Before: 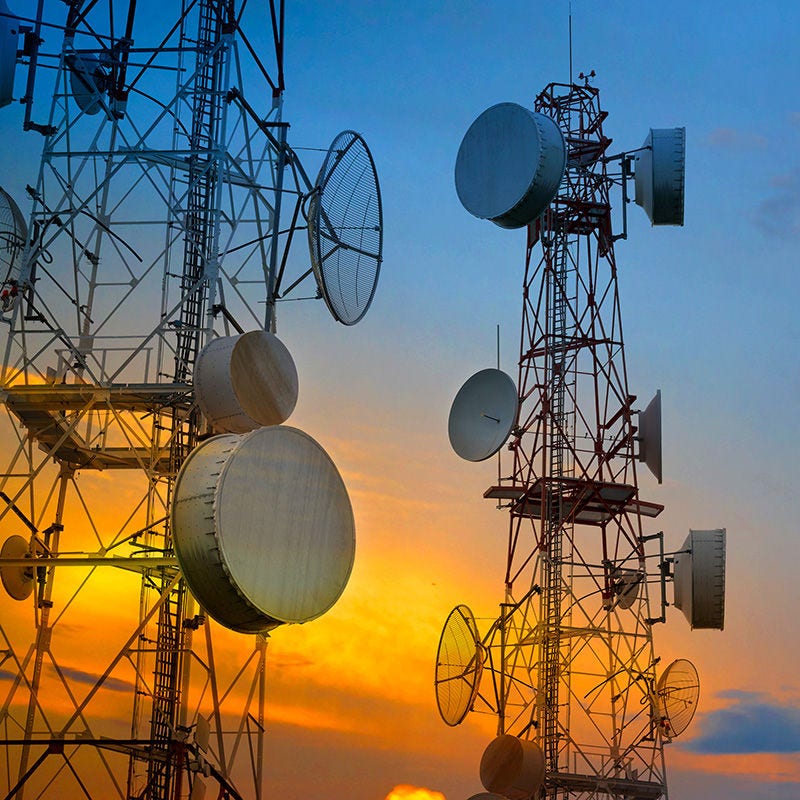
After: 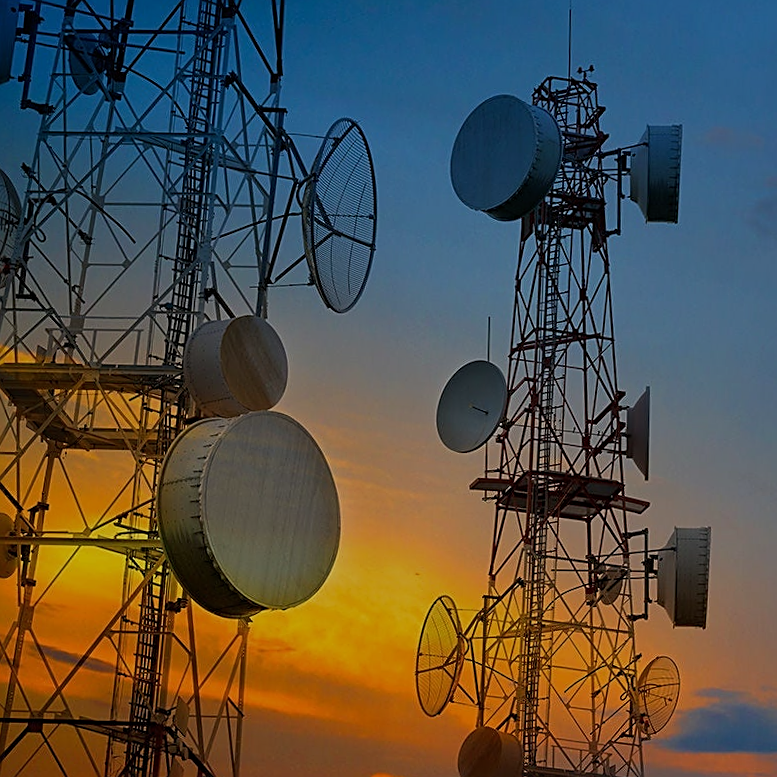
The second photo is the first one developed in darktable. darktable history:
crop and rotate: angle -1.69°
graduated density: rotation 5.63°, offset 76.9
exposure: exposure -0.582 EV, compensate highlight preservation false
sharpen: on, module defaults
